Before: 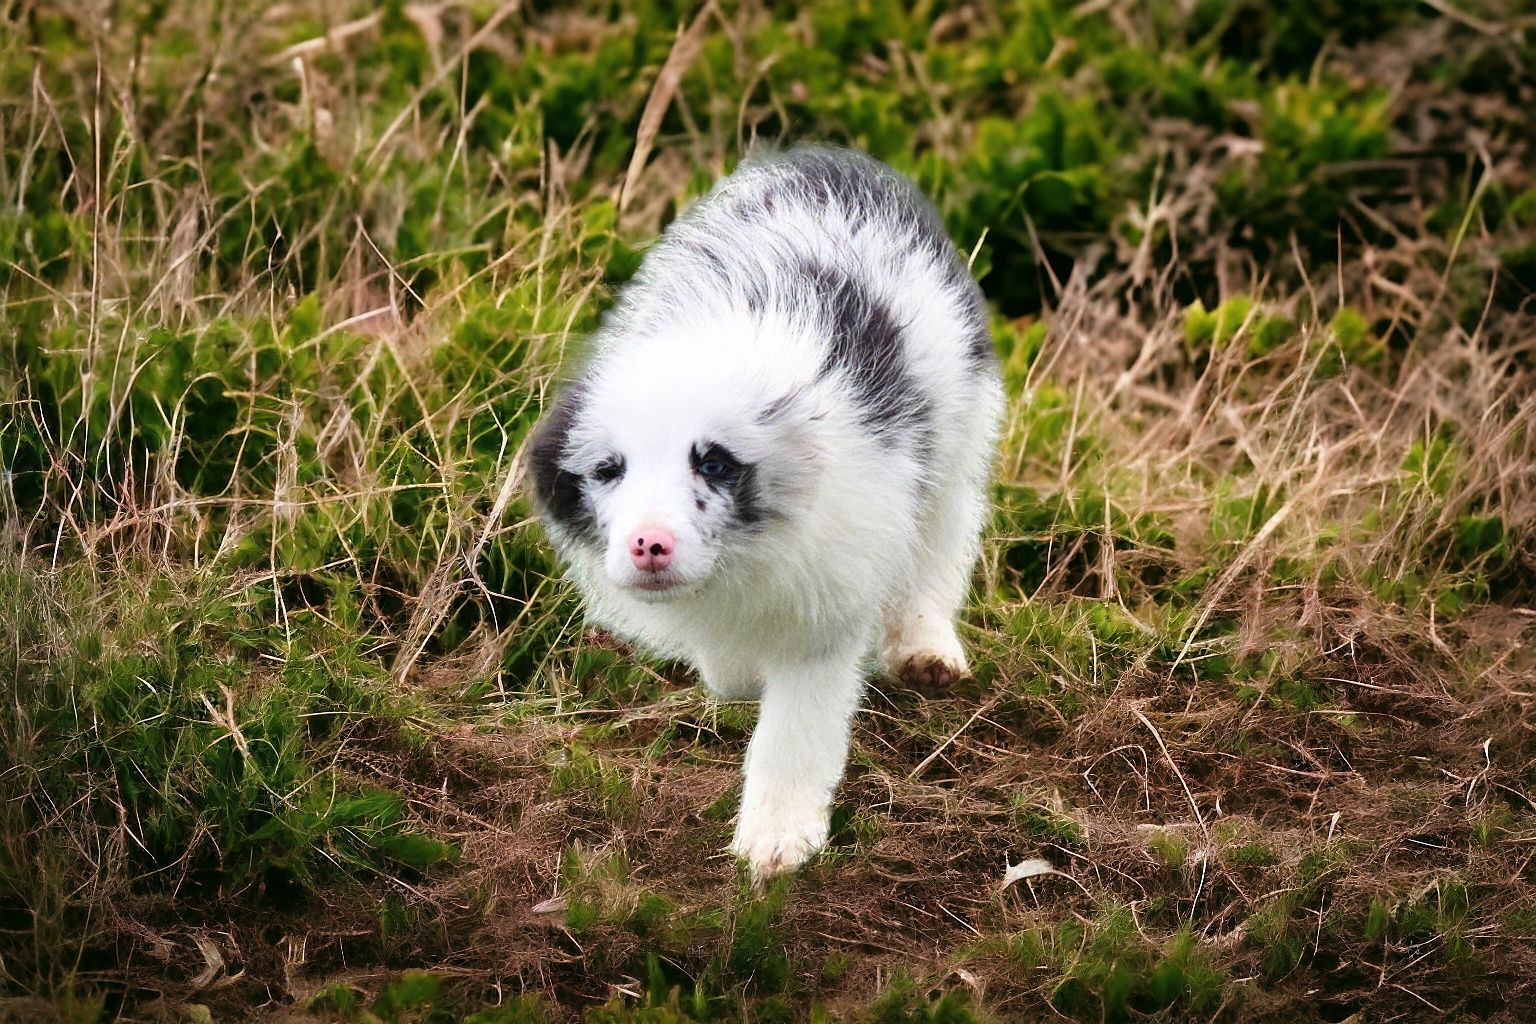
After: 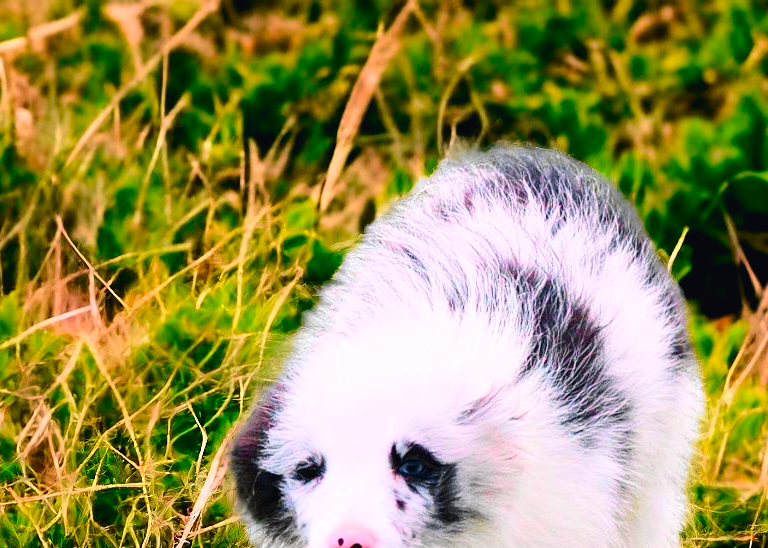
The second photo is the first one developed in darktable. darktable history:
color balance rgb: shadows lift › chroma 2%, shadows lift › hue 217.2°, power › chroma 0.25%, power › hue 60°, highlights gain › chroma 1.5%, highlights gain › hue 309.6°, global offset › luminance -0.5%, perceptual saturation grading › global saturation 15%, global vibrance 20%
tone curve: curves: ch0 [(0, 0.023) (0.103, 0.087) (0.295, 0.297) (0.445, 0.531) (0.553, 0.665) (0.735, 0.843) (0.994, 1)]; ch1 [(0, 0) (0.427, 0.346) (0.456, 0.426) (0.484, 0.494) (0.509, 0.505) (0.535, 0.56) (0.581, 0.632) (0.646, 0.715) (1, 1)]; ch2 [(0, 0) (0.369, 0.388) (0.449, 0.431) (0.501, 0.495) (0.533, 0.518) (0.572, 0.612) (0.677, 0.752) (1, 1)], color space Lab, independent channels, preserve colors none
velvia: strength 50%
crop: left 19.556%, right 30.401%, bottom 46.458%
